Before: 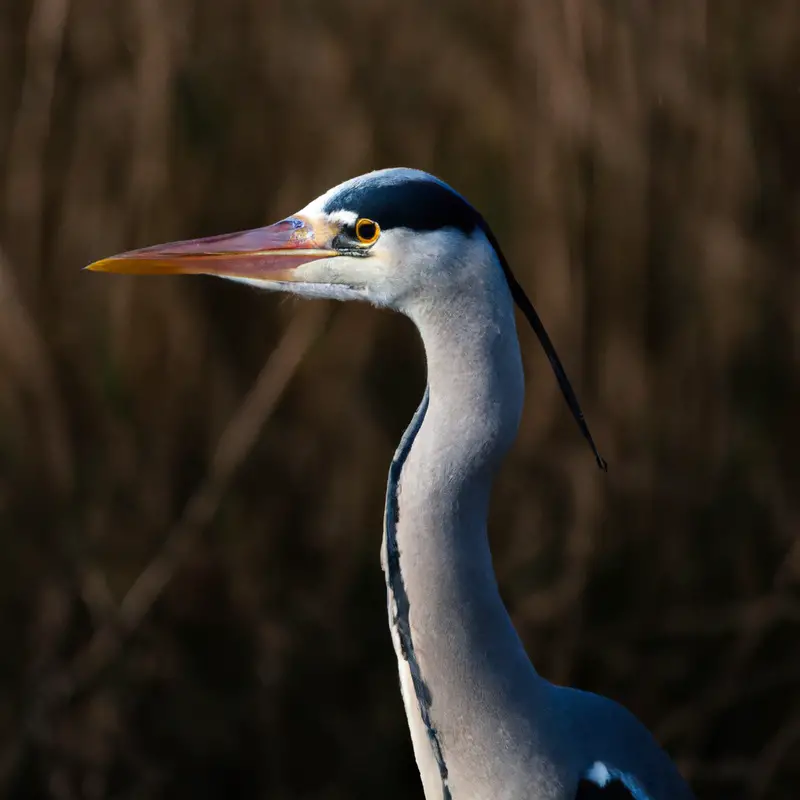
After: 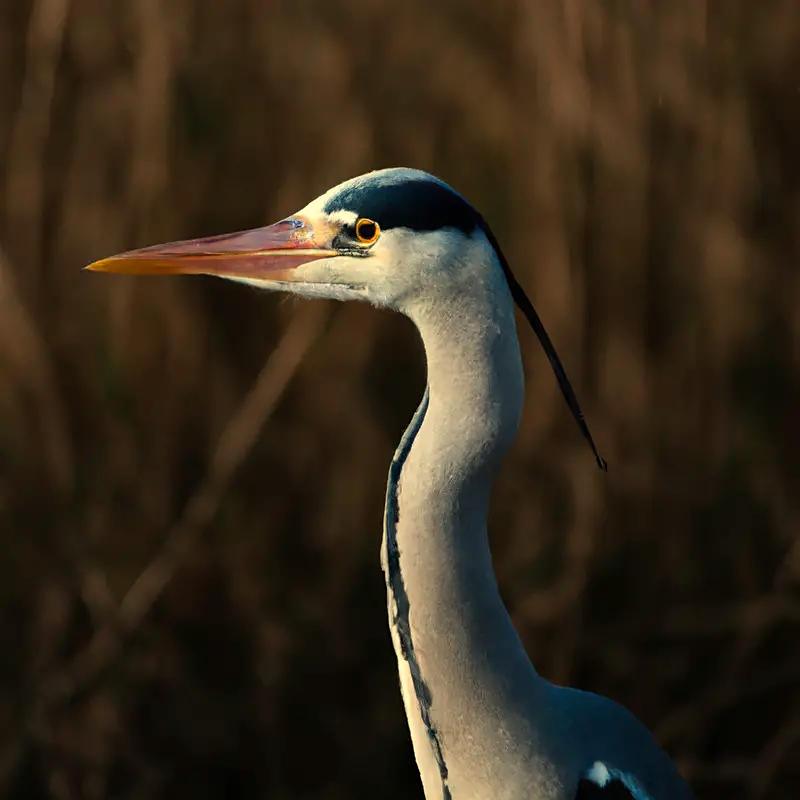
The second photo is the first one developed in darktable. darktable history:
sharpen: amount 0.2
white balance: red 1.08, blue 0.791
